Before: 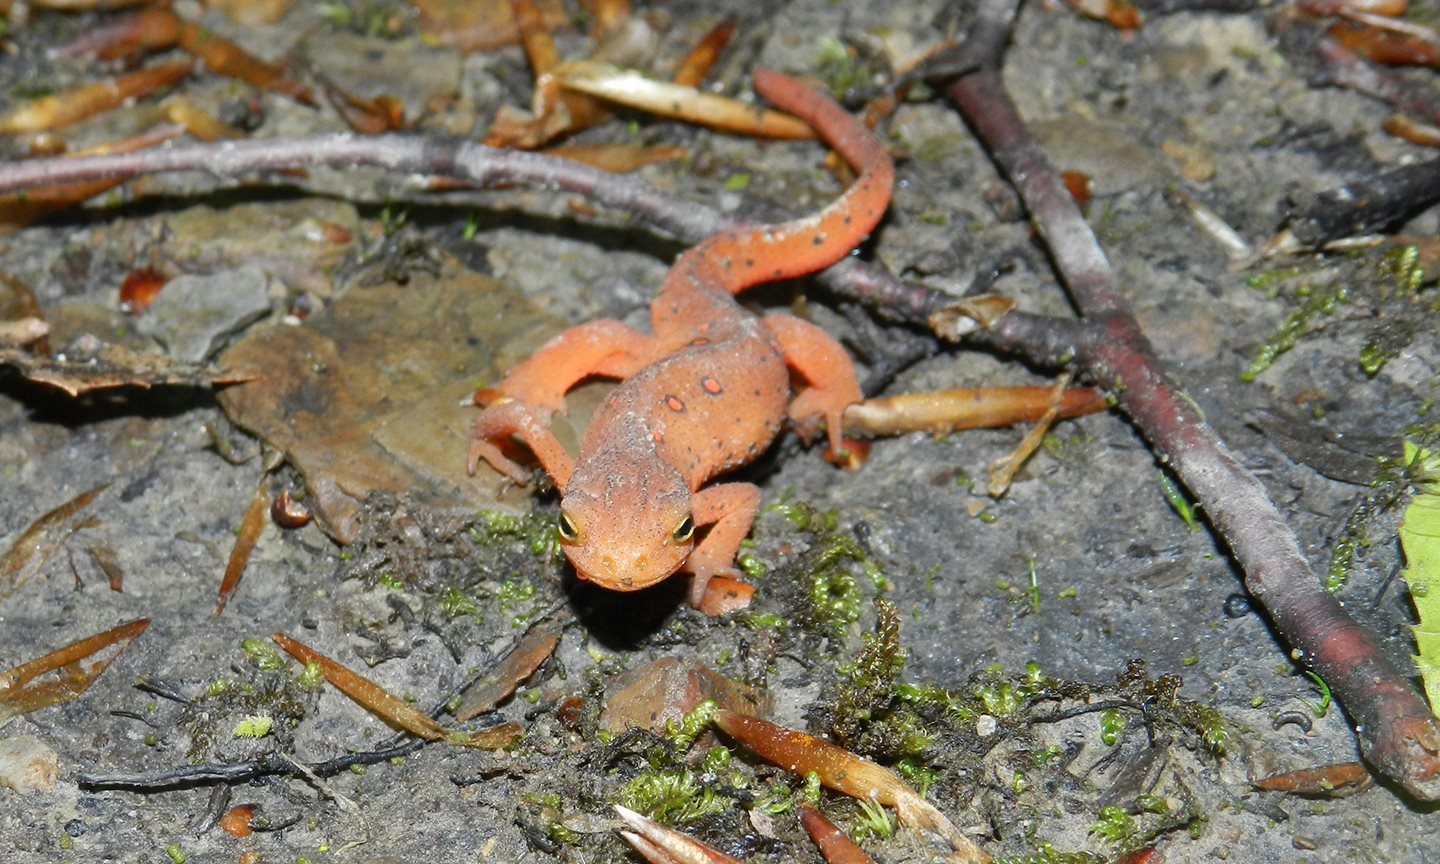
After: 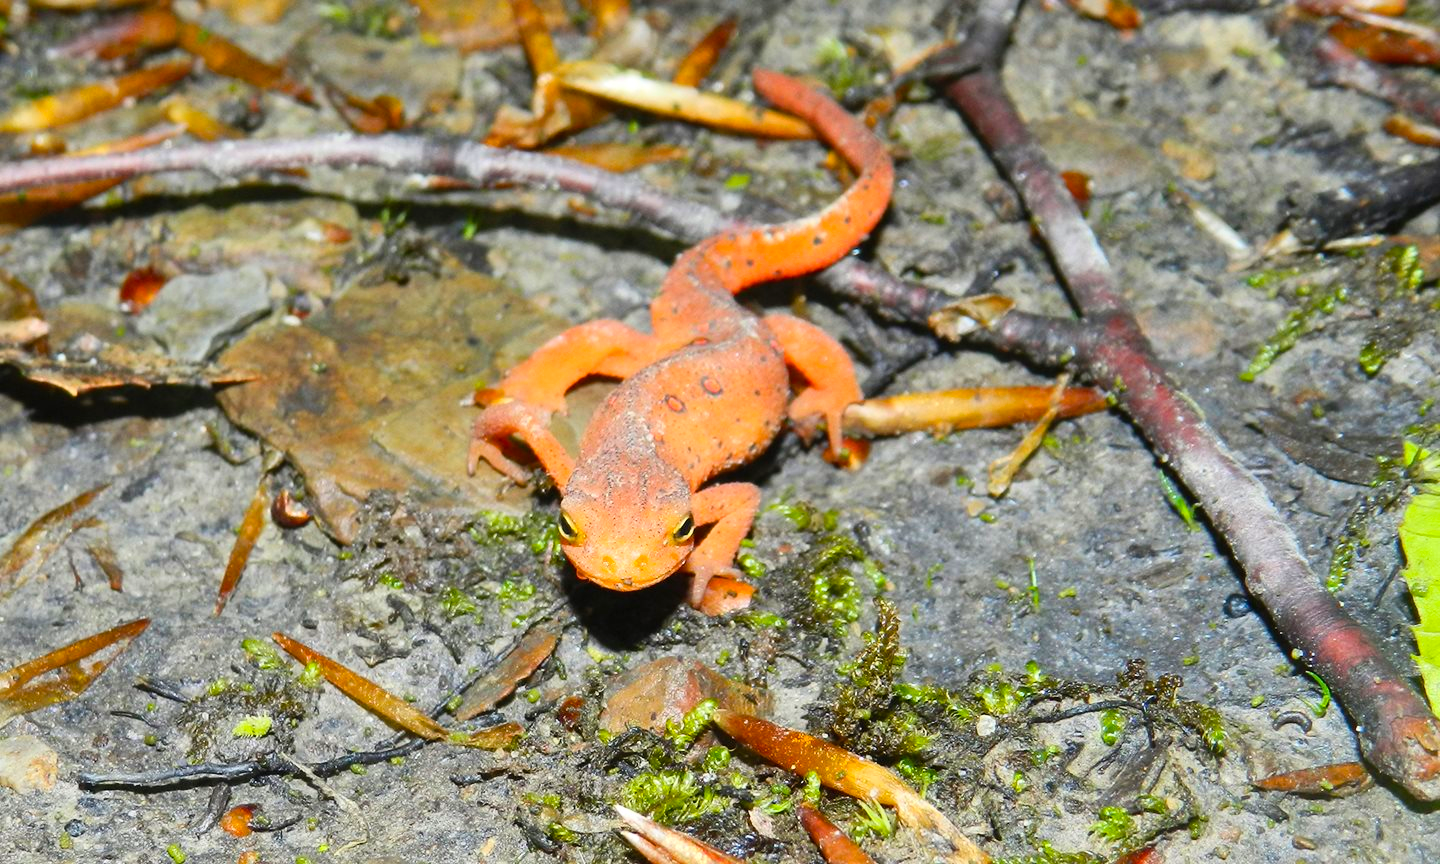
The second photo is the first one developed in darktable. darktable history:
contrast brightness saturation: contrast 0.2, brightness 0.16, saturation 0.22
color balance rgb: perceptual saturation grading › global saturation 25%, global vibrance 10%
